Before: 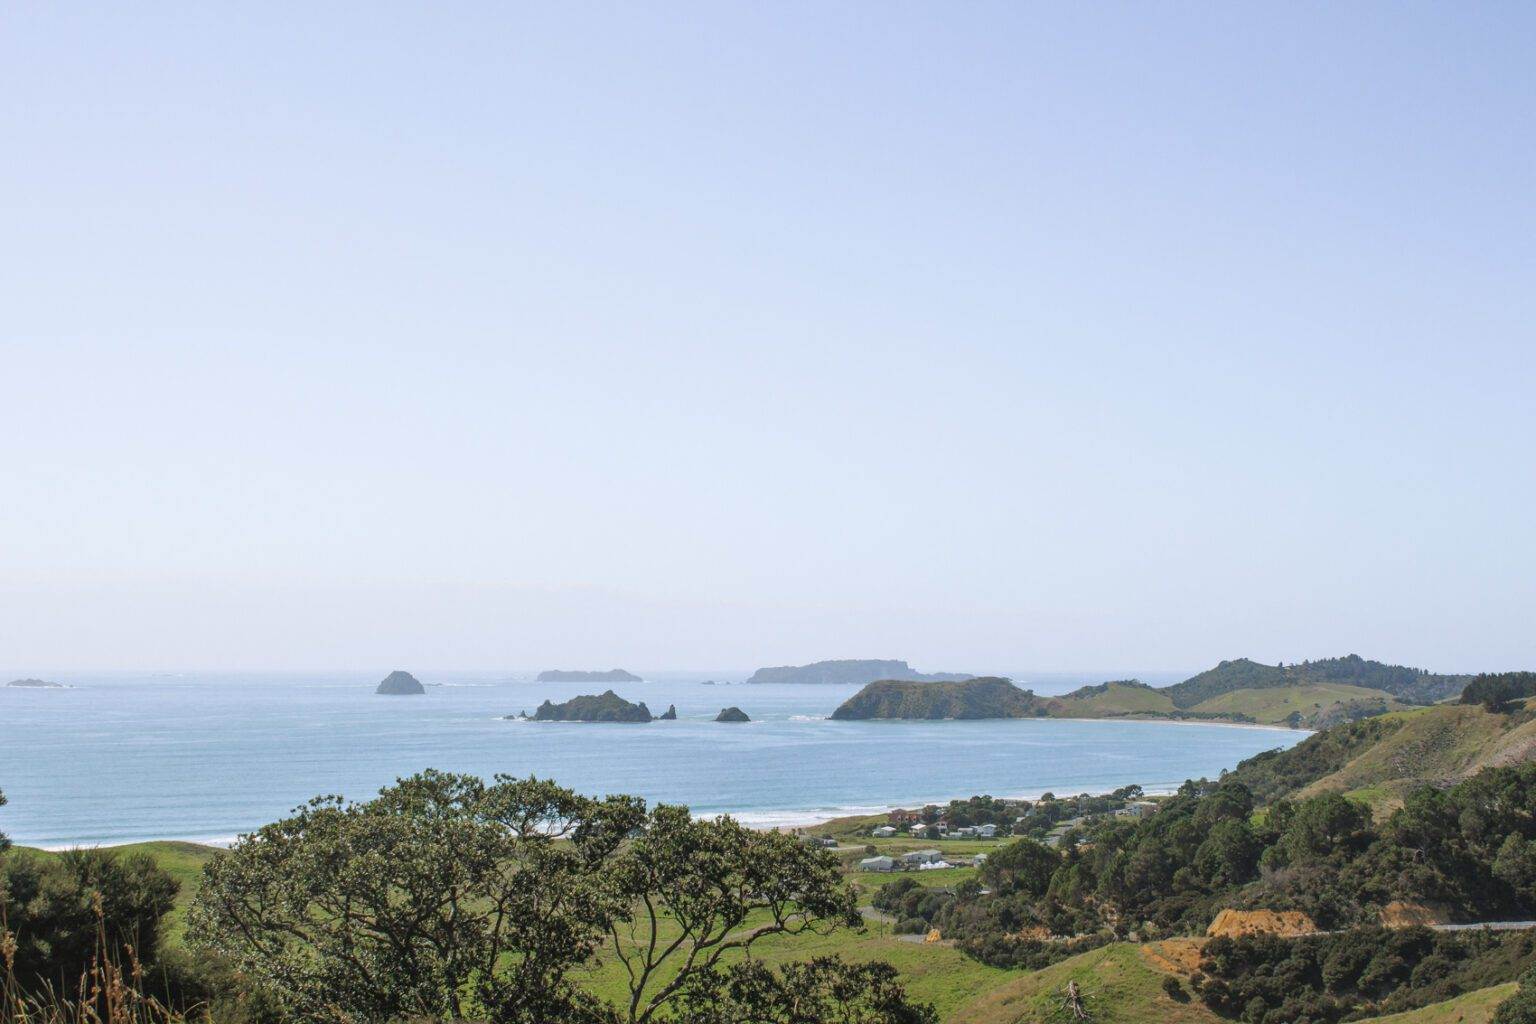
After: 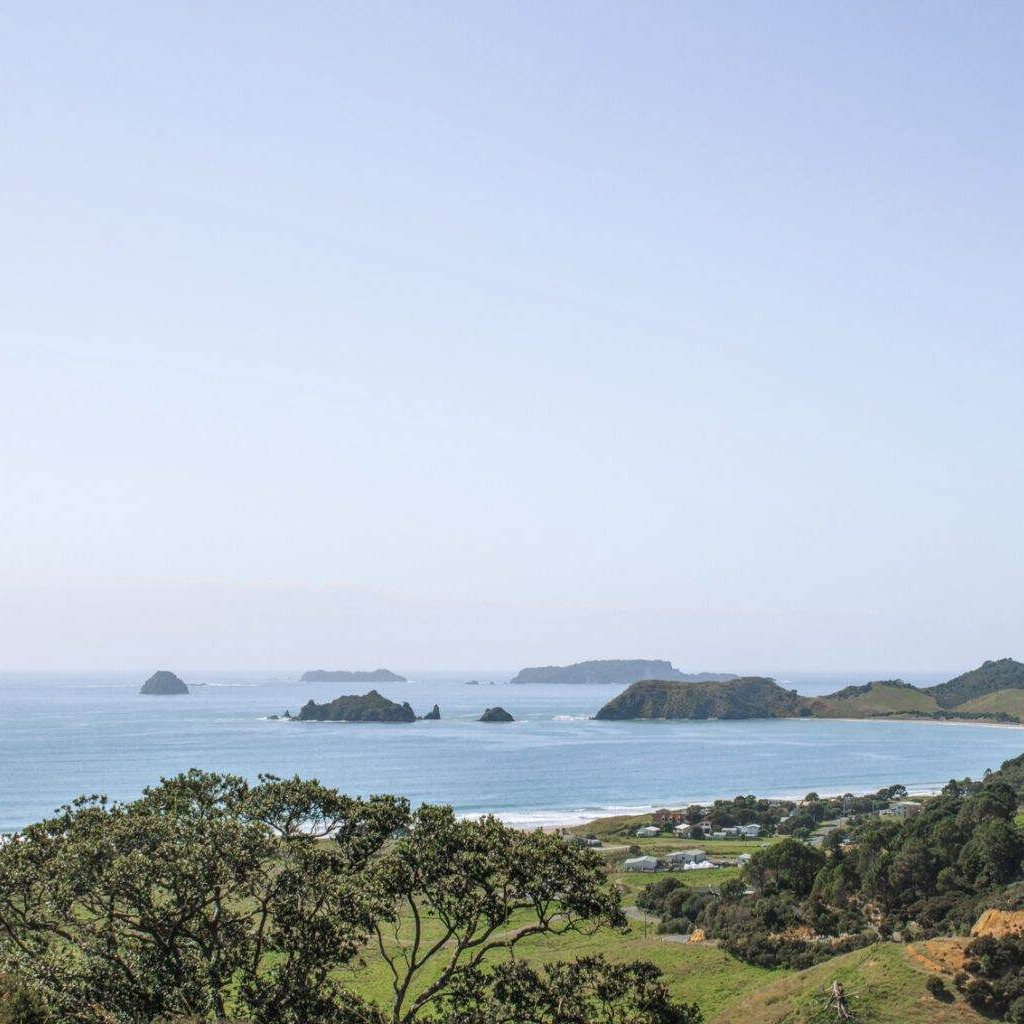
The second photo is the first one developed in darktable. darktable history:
local contrast: detail 130%
crop: left 15.405%, right 17.867%
